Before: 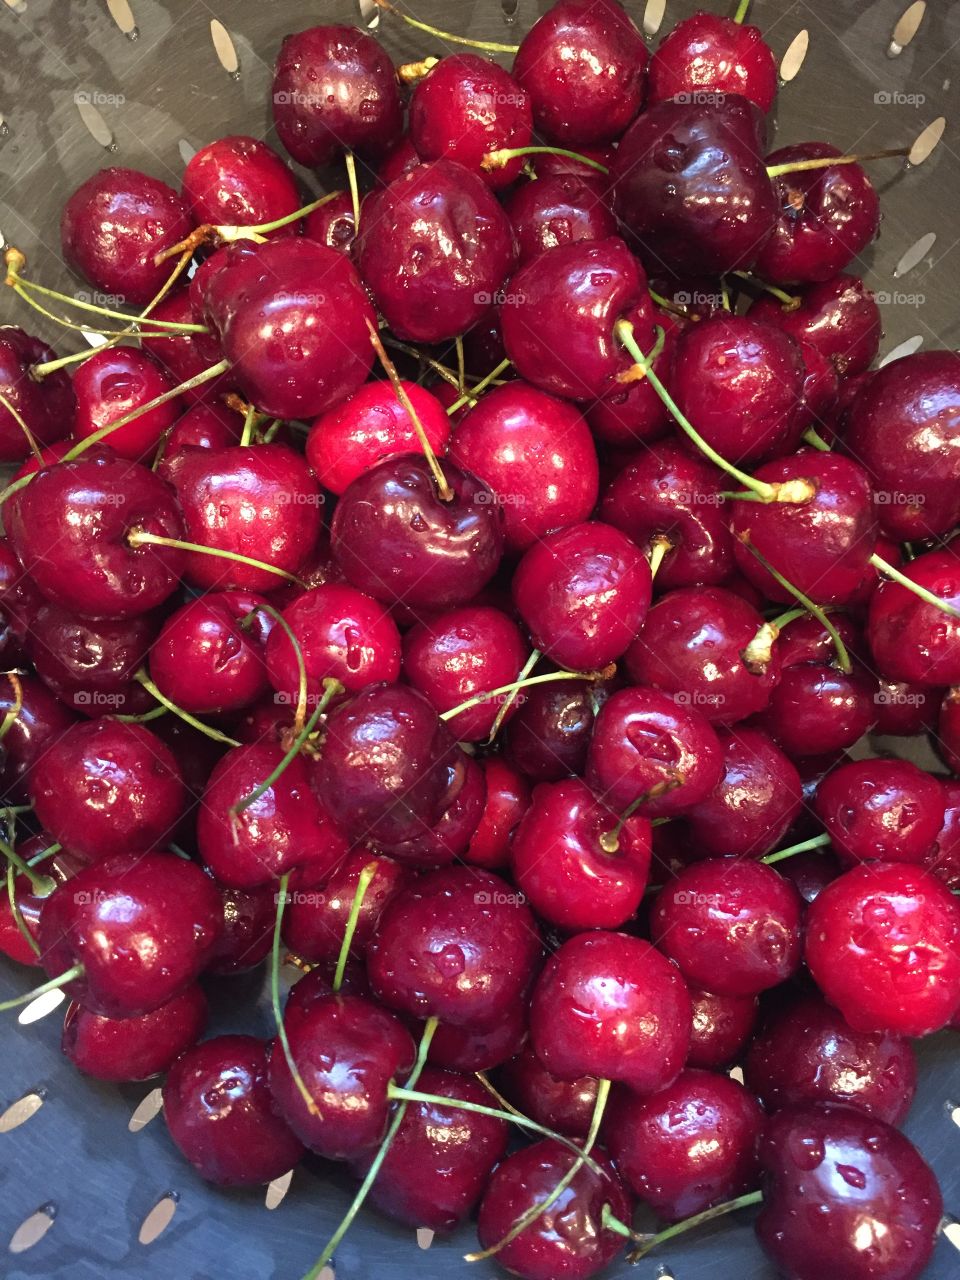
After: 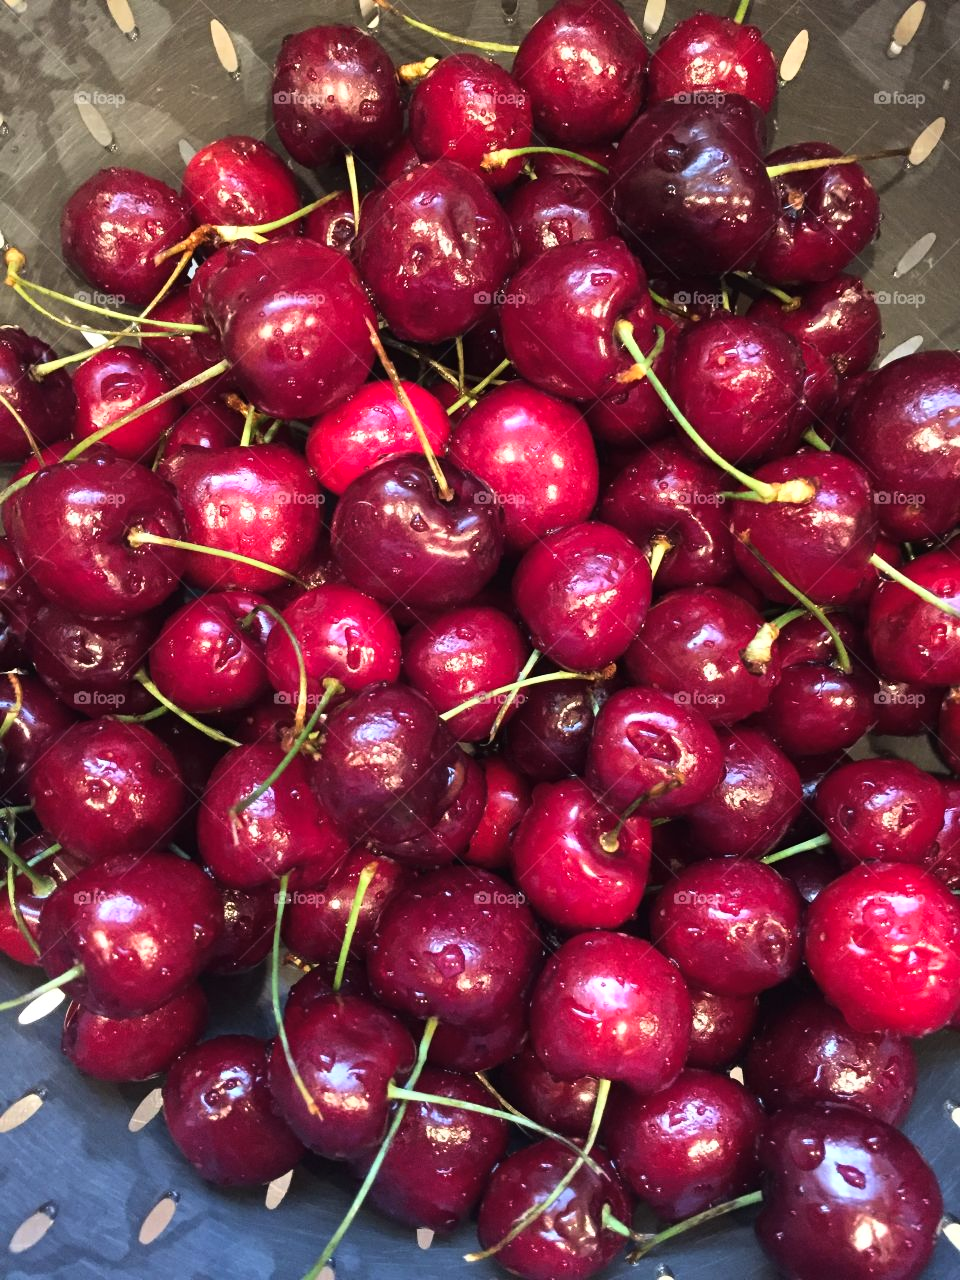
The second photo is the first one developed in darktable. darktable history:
tone curve: curves: ch0 [(0, 0.003) (0.117, 0.101) (0.257, 0.246) (0.408, 0.432) (0.632, 0.716) (0.795, 0.884) (1, 1)]; ch1 [(0, 0) (0.227, 0.197) (0.405, 0.421) (0.501, 0.501) (0.522, 0.526) (0.546, 0.564) (0.589, 0.602) (0.696, 0.761) (0.976, 0.992)]; ch2 [(0, 0) (0.208, 0.176) (0.377, 0.38) (0.5, 0.5) (0.537, 0.534) (0.571, 0.577) (0.627, 0.64) (0.698, 0.76) (1, 1)], color space Lab, linked channels, preserve colors none
